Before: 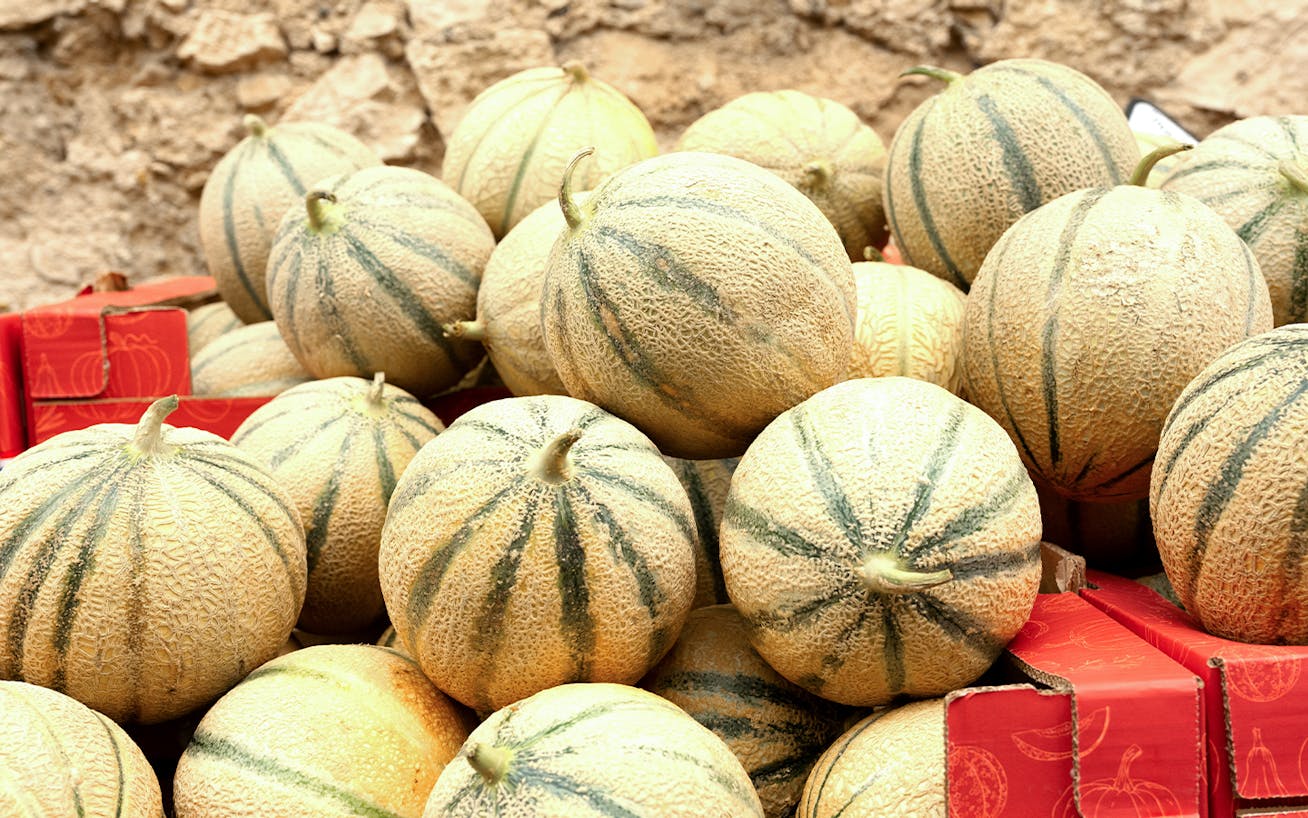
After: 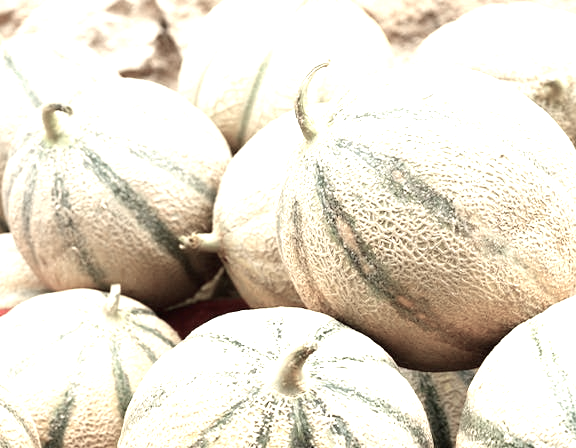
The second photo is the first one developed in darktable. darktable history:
exposure: black level correction 0, exposure 0.877 EV, compensate exposure bias true, compensate highlight preservation false
crop: left 20.248%, top 10.86%, right 35.675%, bottom 34.321%
color balance rgb: linear chroma grading › global chroma -16.06%, perceptual saturation grading › global saturation -32.85%, global vibrance -23.56%
